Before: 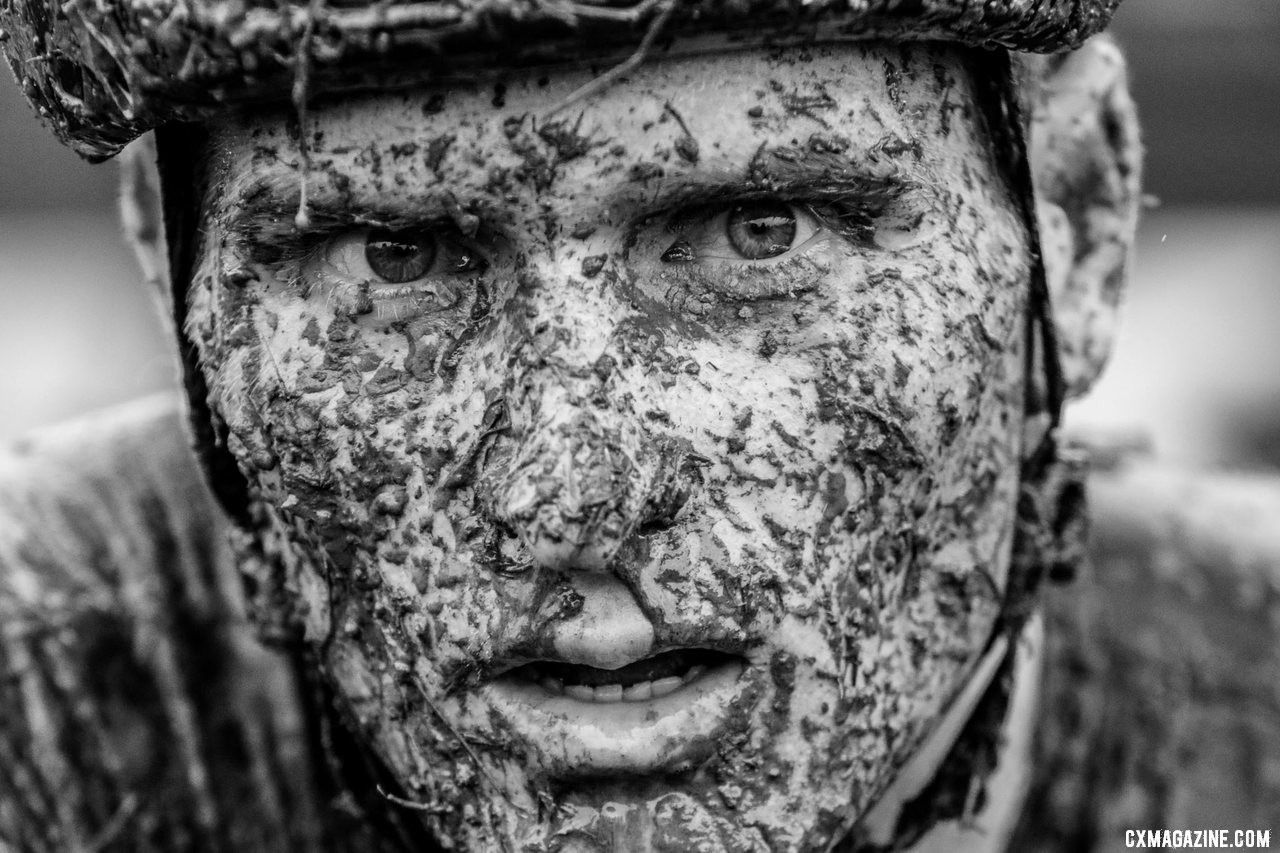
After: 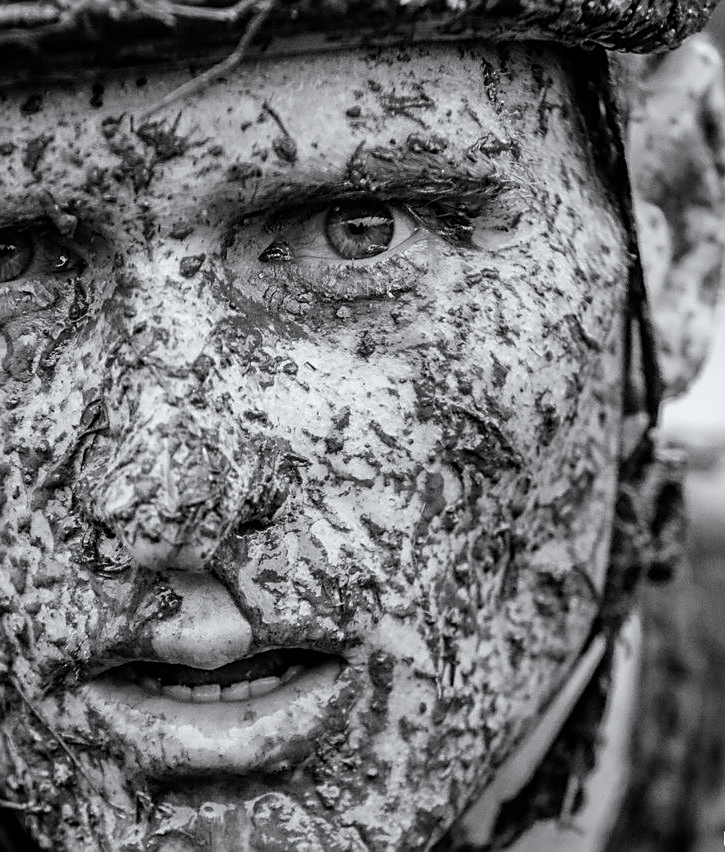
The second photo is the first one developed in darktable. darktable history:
white balance: red 0.988, blue 1.017
crop: left 31.458%, top 0%, right 11.876%
sharpen: on, module defaults
